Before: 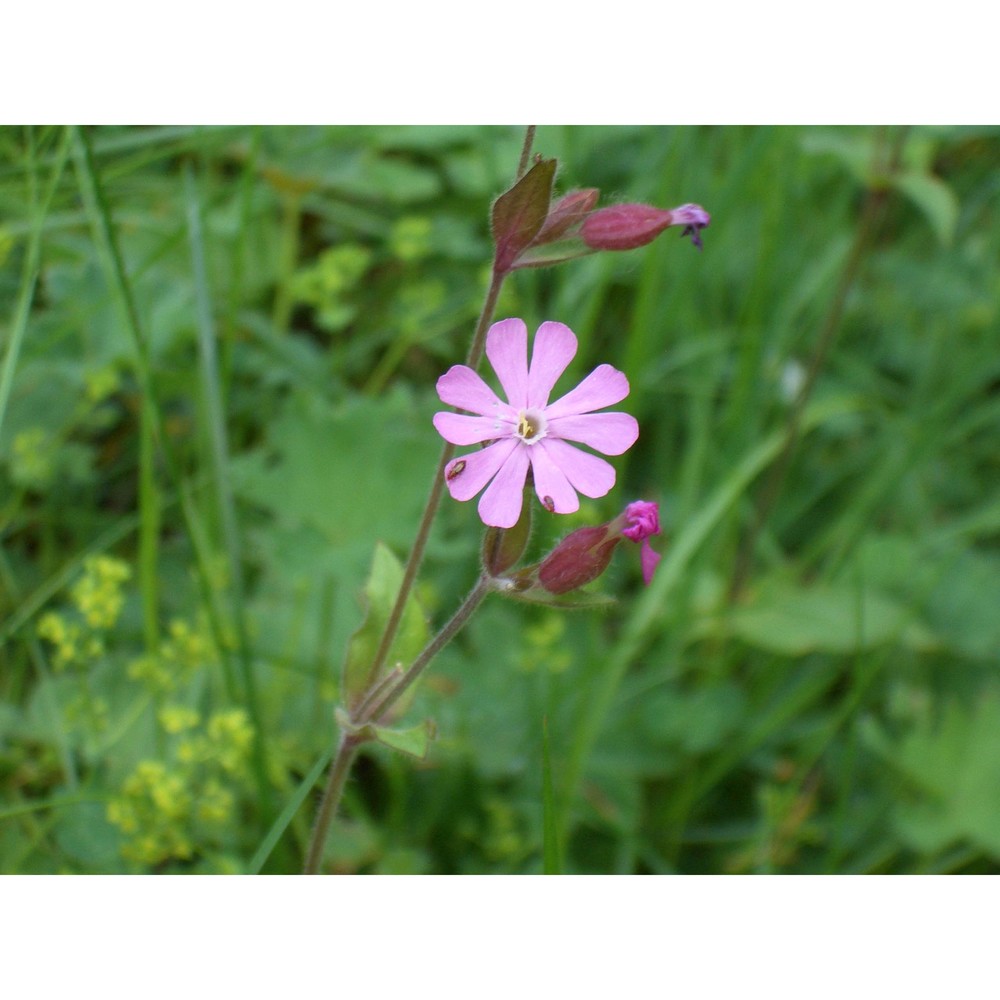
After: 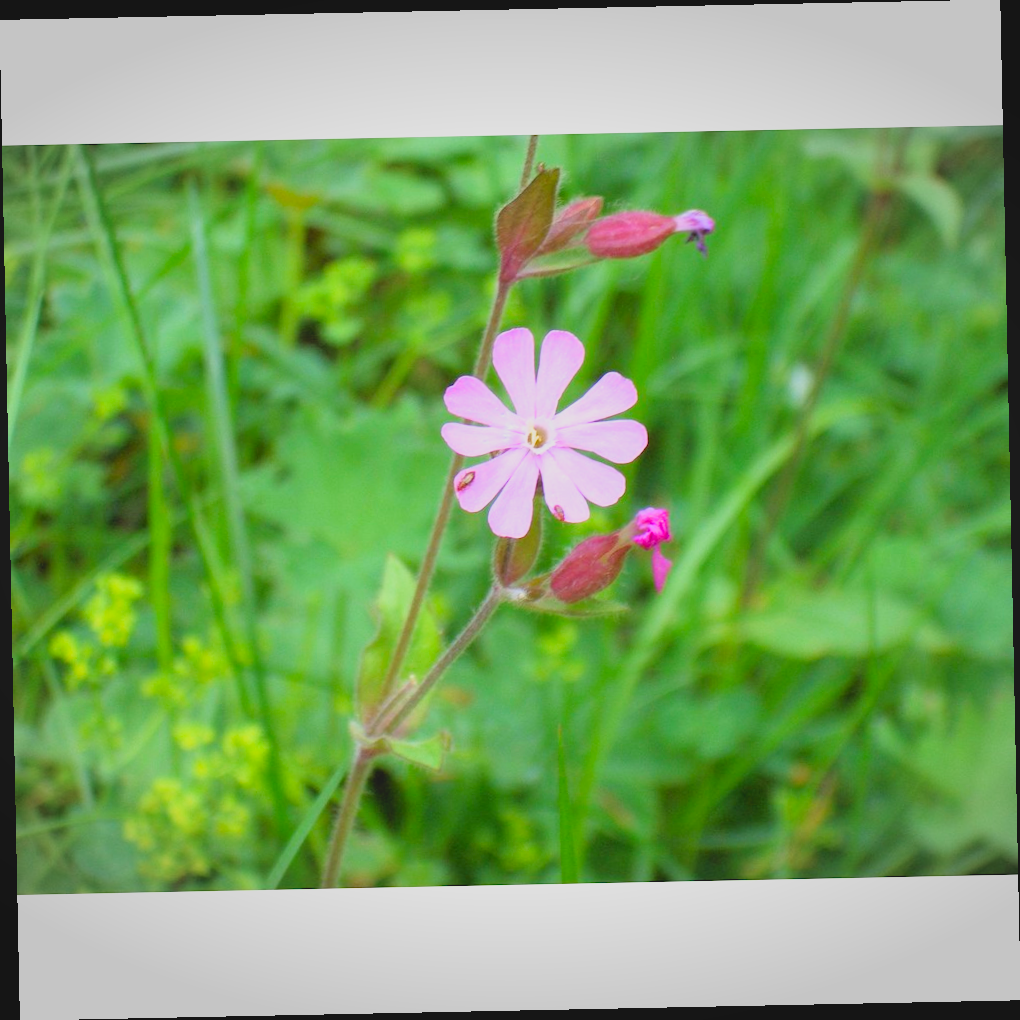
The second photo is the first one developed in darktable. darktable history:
contrast brightness saturation: contrast -0.19, saturation 0.19
exposure: black level correction 0, exposure 1.2 EV, compensate highlight preservation false
vignetting: fall-off start 100%, brightness -0.282, width/height ratio 1.31
rotate and perspective: rotation -1.17°, automatic cropping off
filmic rgb: black relative exposure -5.83 EV, white relative exposure 3.4 EV, hardness 3.68
